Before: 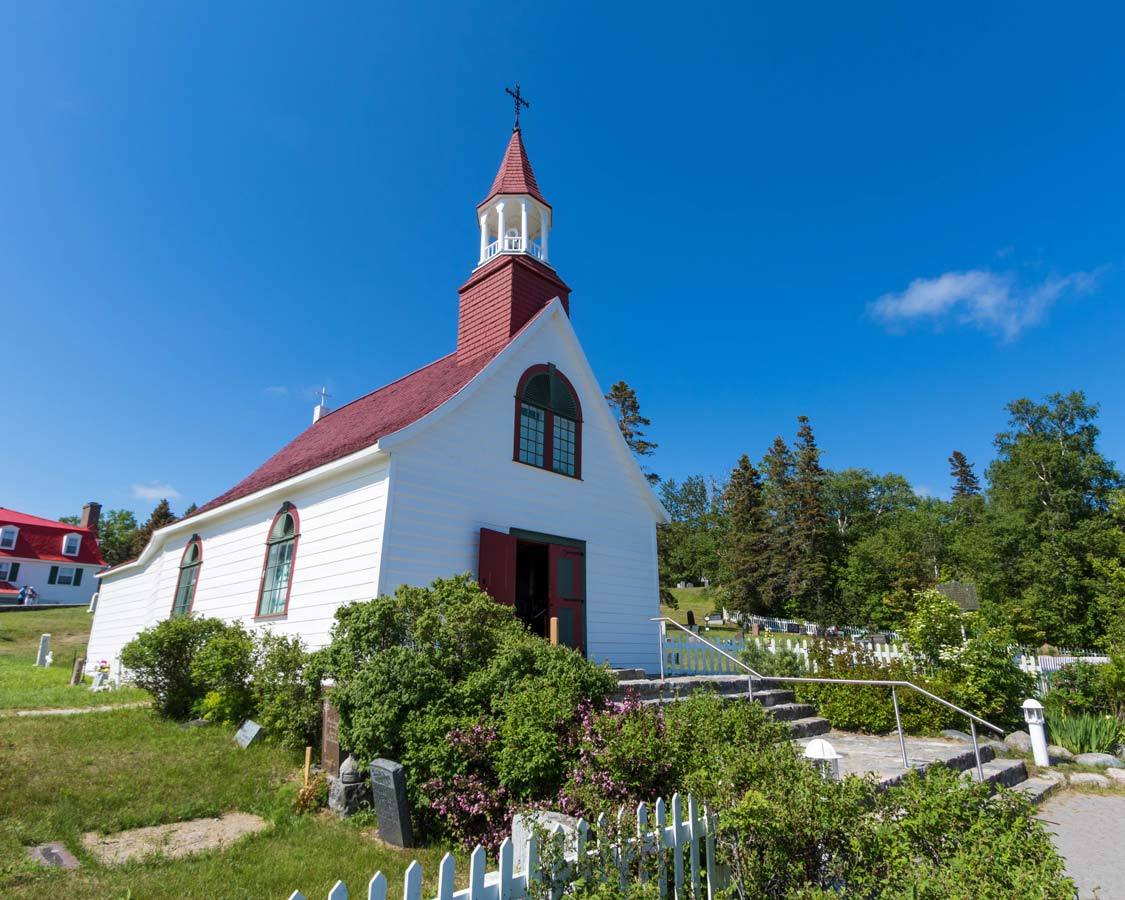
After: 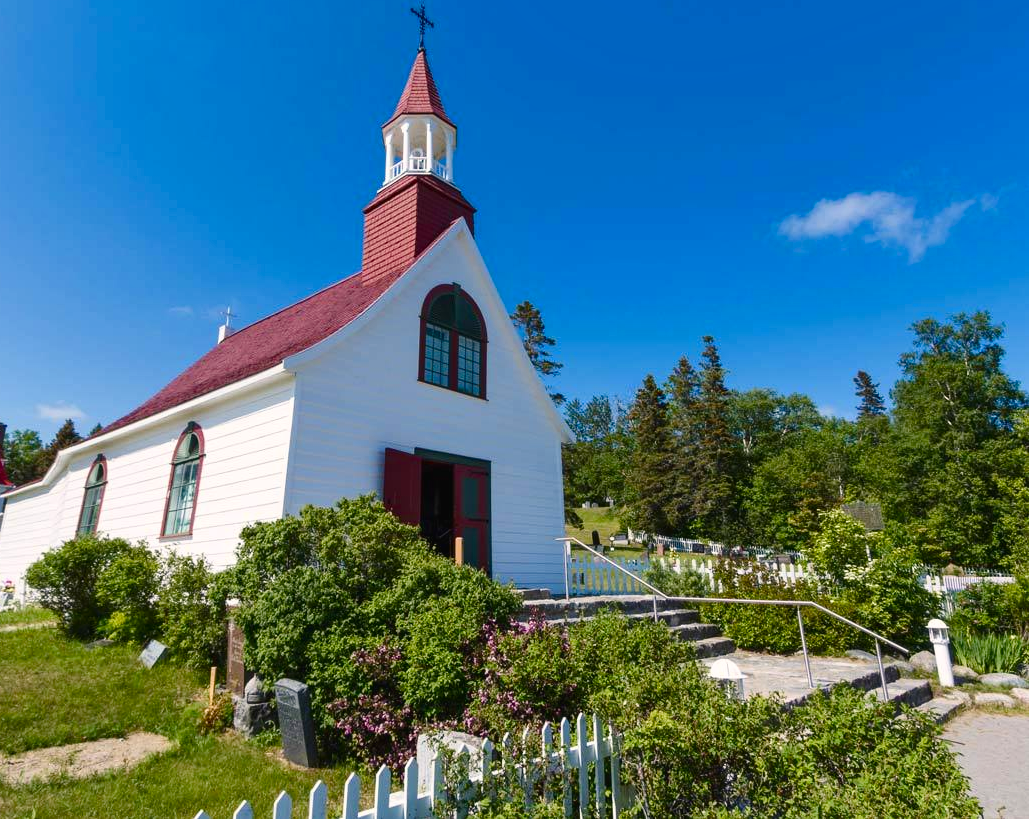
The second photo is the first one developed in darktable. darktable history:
shadows and highlights: soften with gaussian
contrast brightness saturation: contrast 0.144
color balance rgb: highlights gain › chroma 1.346%, highlights gain › hue 55.43°, global offset › luminance 0.247%, perceptual saturation grading › global saturation 20%, perceptual saturation grading › highlights -25.086%, perceptual saturation grading › shadows 24.229%
crop and rotate: left 8.512%, top 8.905%
